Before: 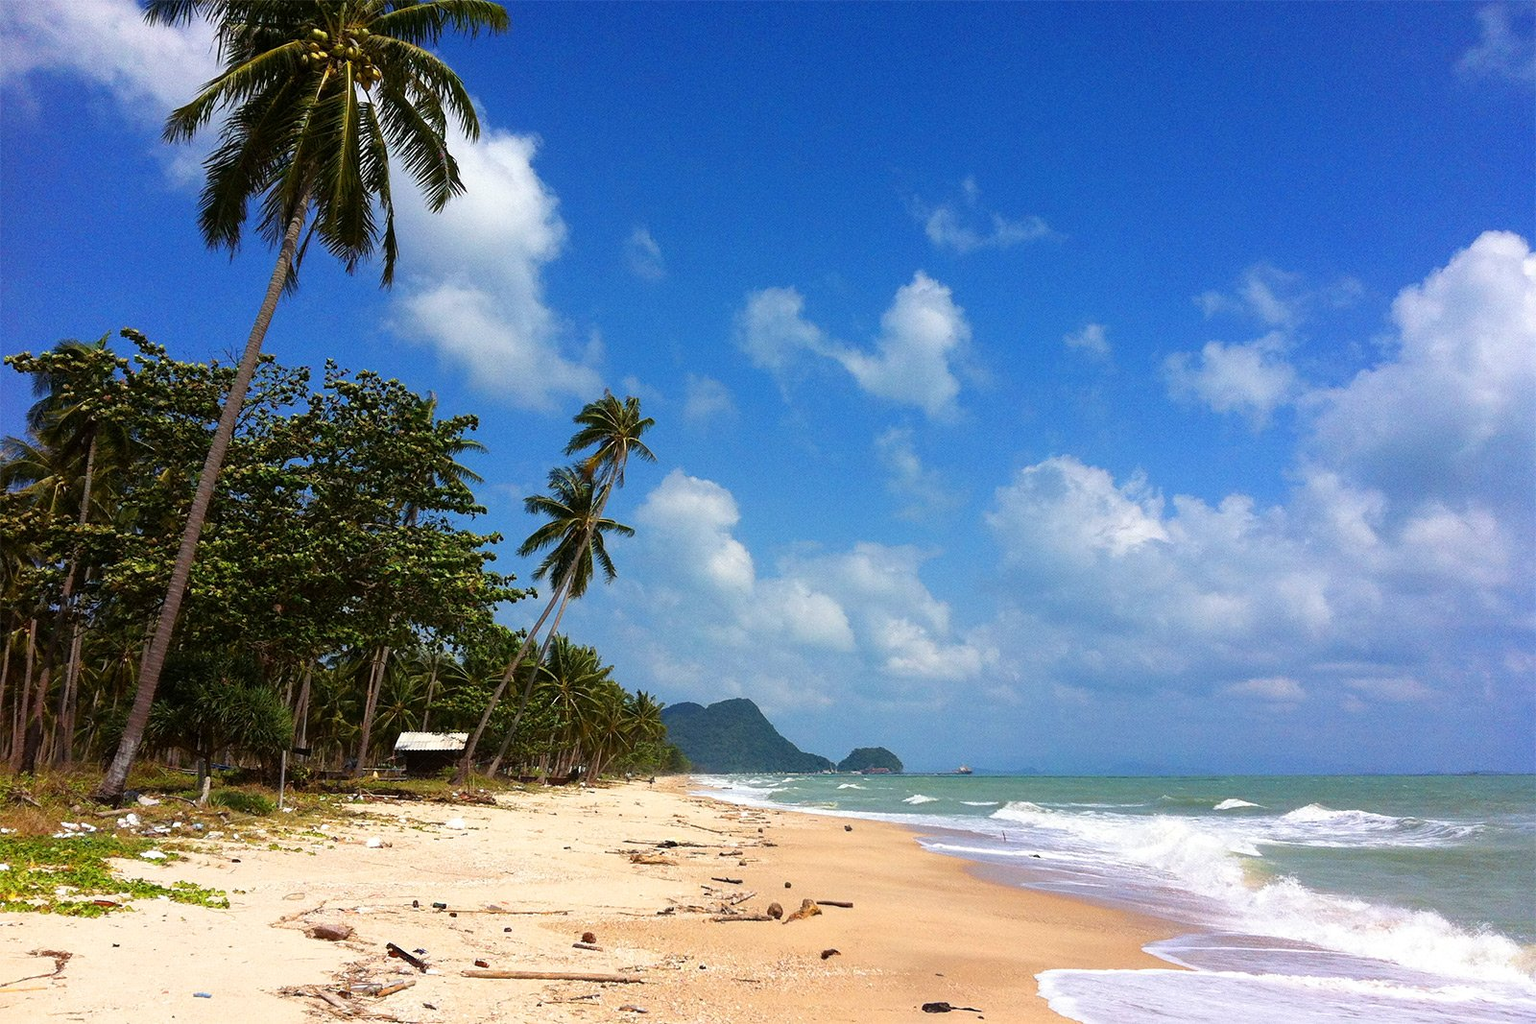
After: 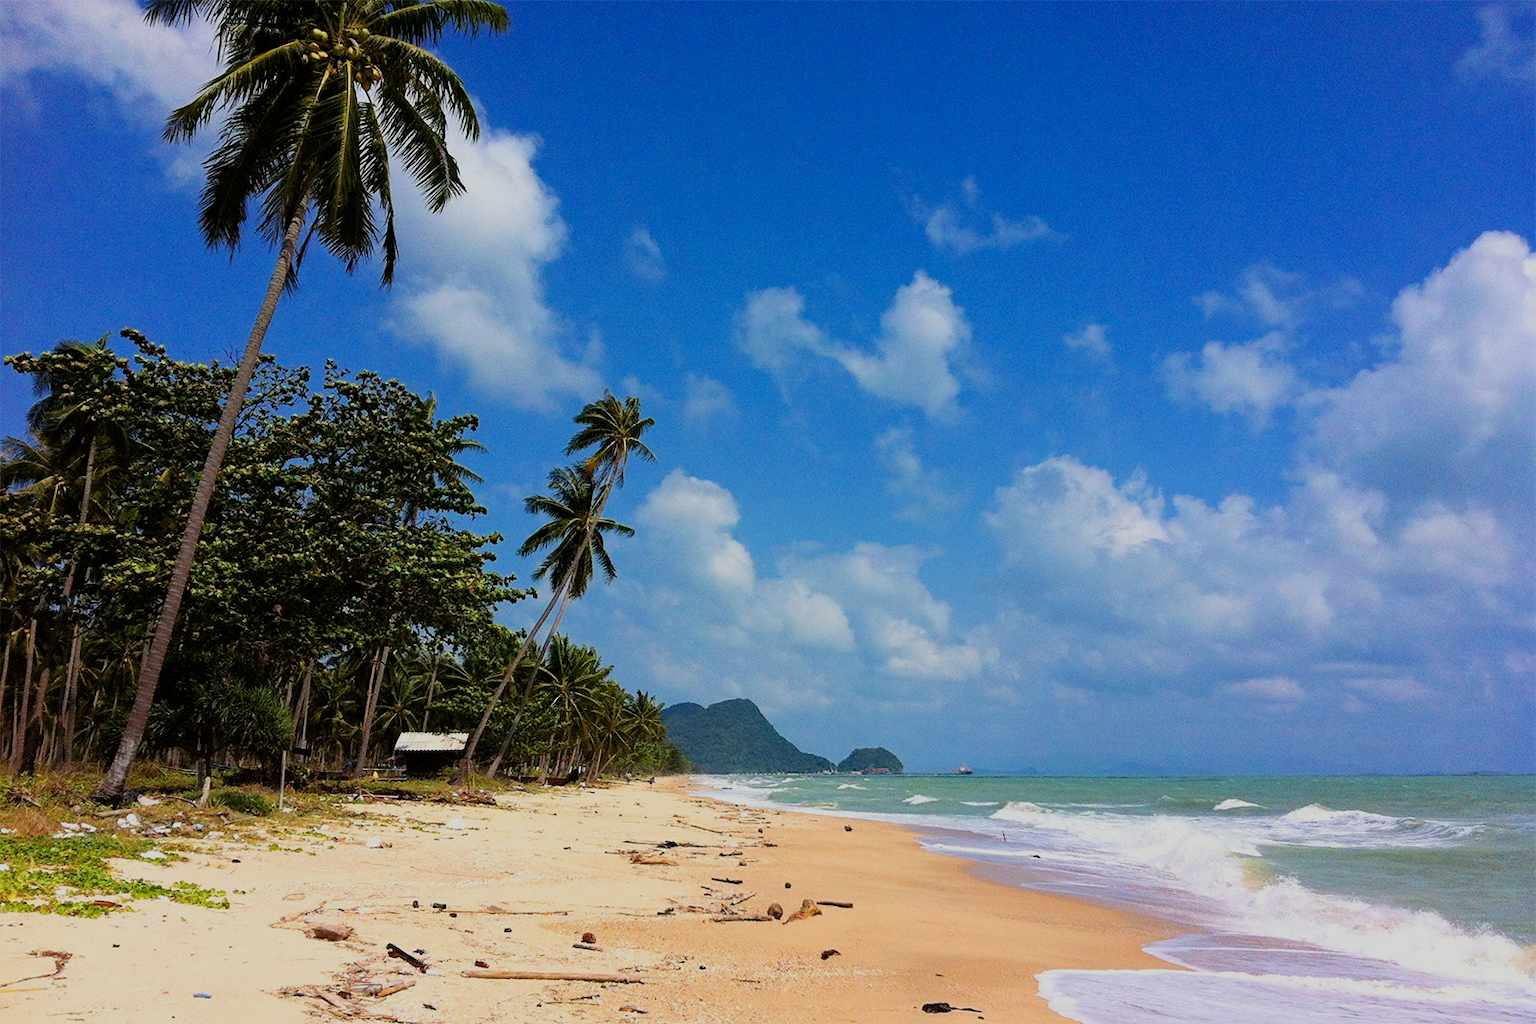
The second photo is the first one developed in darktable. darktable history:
filmic rgb: black relative exposure -8.42 EV, white relative exposure 4.68 EV, hardness 3.82, color science v6 (2022)
haze removal: compatibility mode true, adaptive false
